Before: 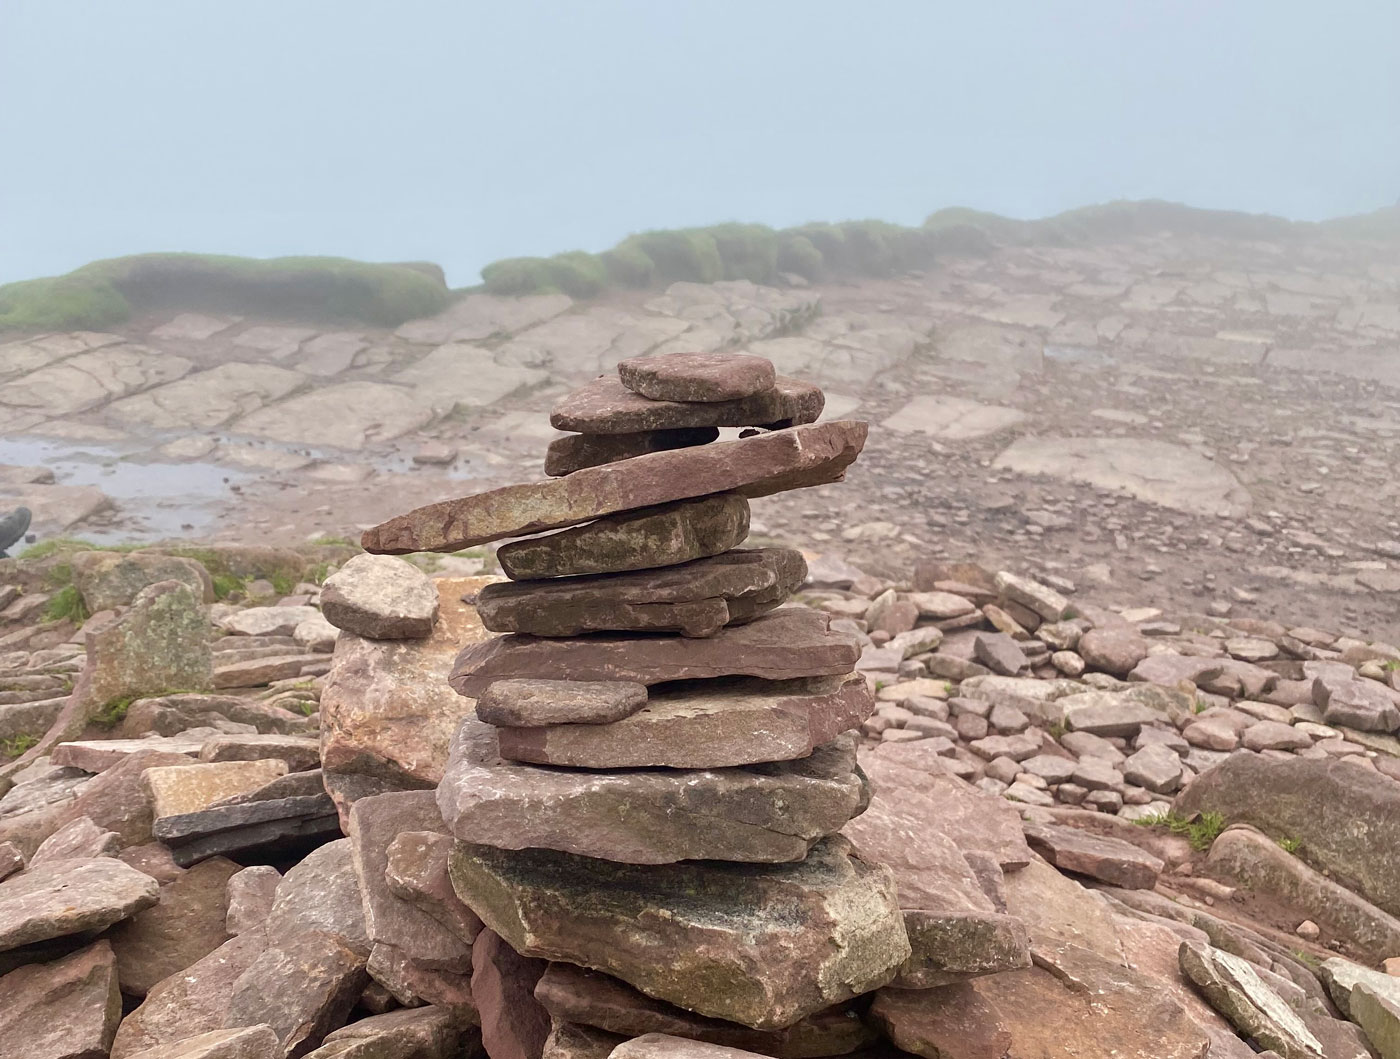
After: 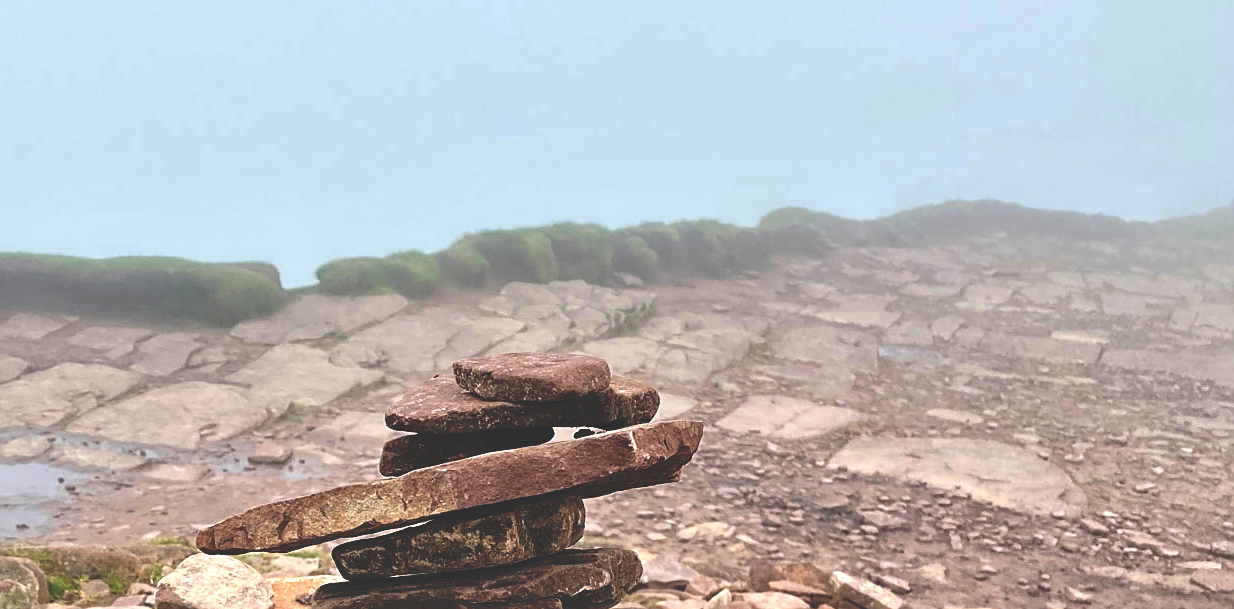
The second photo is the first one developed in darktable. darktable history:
local contrast: mode bilateral grid, contrast 19, coarseness 51, detail 120%, midtone range 0.2
sharpen: on, module defaults
crop and rotate: left 11.794%, bottom 42.42%
color zones: curves: ch0 [(0.018, 0.548) (0.224, 0.64) (0.425, 0.447) (0.675, 0.575) (0.732, 0.579)]; ch1 [(0.066, 0.487) (0.25, 0.5) (0.404, 0.43) (0.75, 0.421) (0.956, 0.421)]; ch2 [(0.044, 0.561) (0.215, 0.465) (0.399, 0.544) (0.465, 0.548) (0.614, 0.447) (0.724, 0.43) (0.882, 0.623) (0.956, 0.632)]
base curve: curves: ch0 [(0, 0.02) (0.083, 0.036) (1, 1)], preserve colors none
contrast brightness saturation: brightness 0.087, saturation 0.19
